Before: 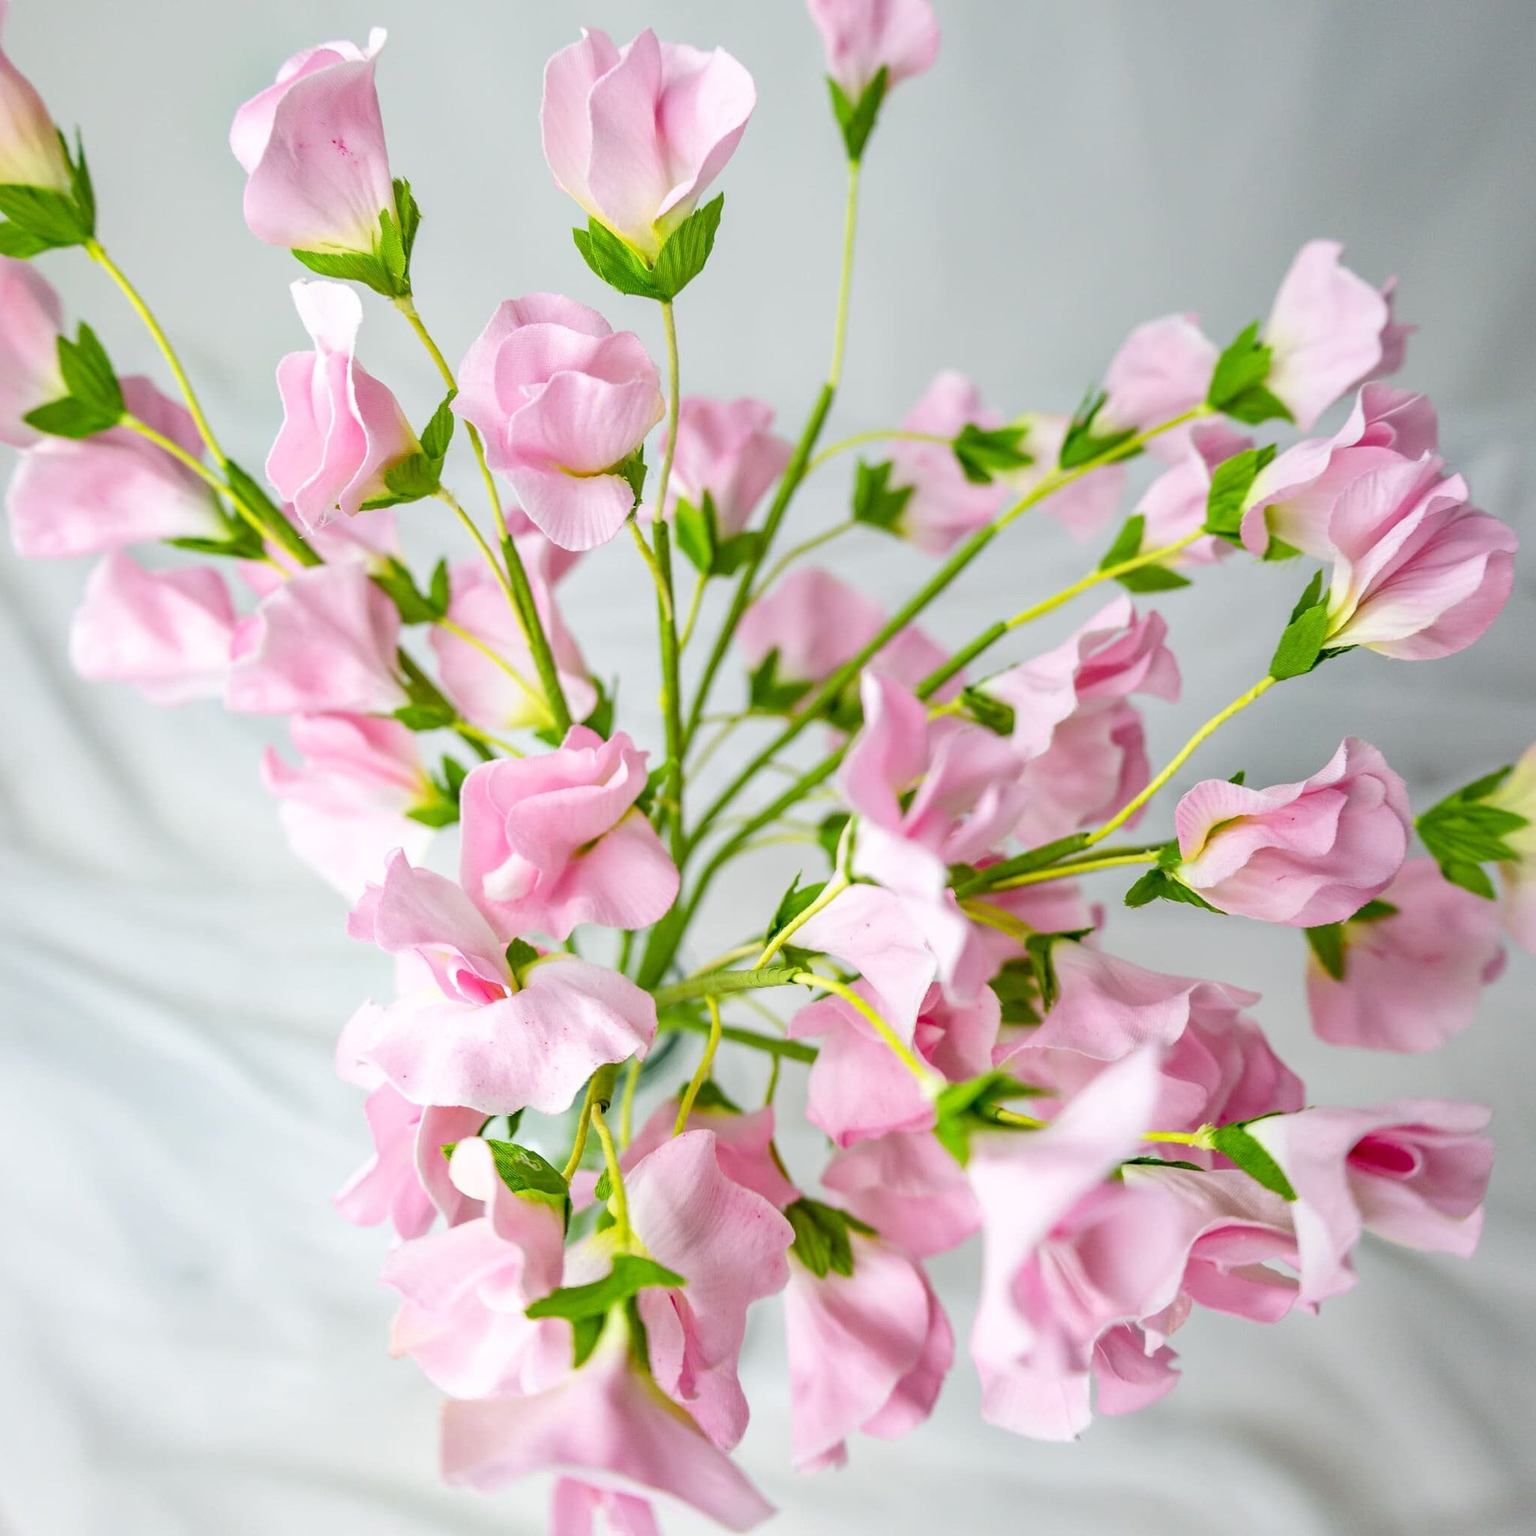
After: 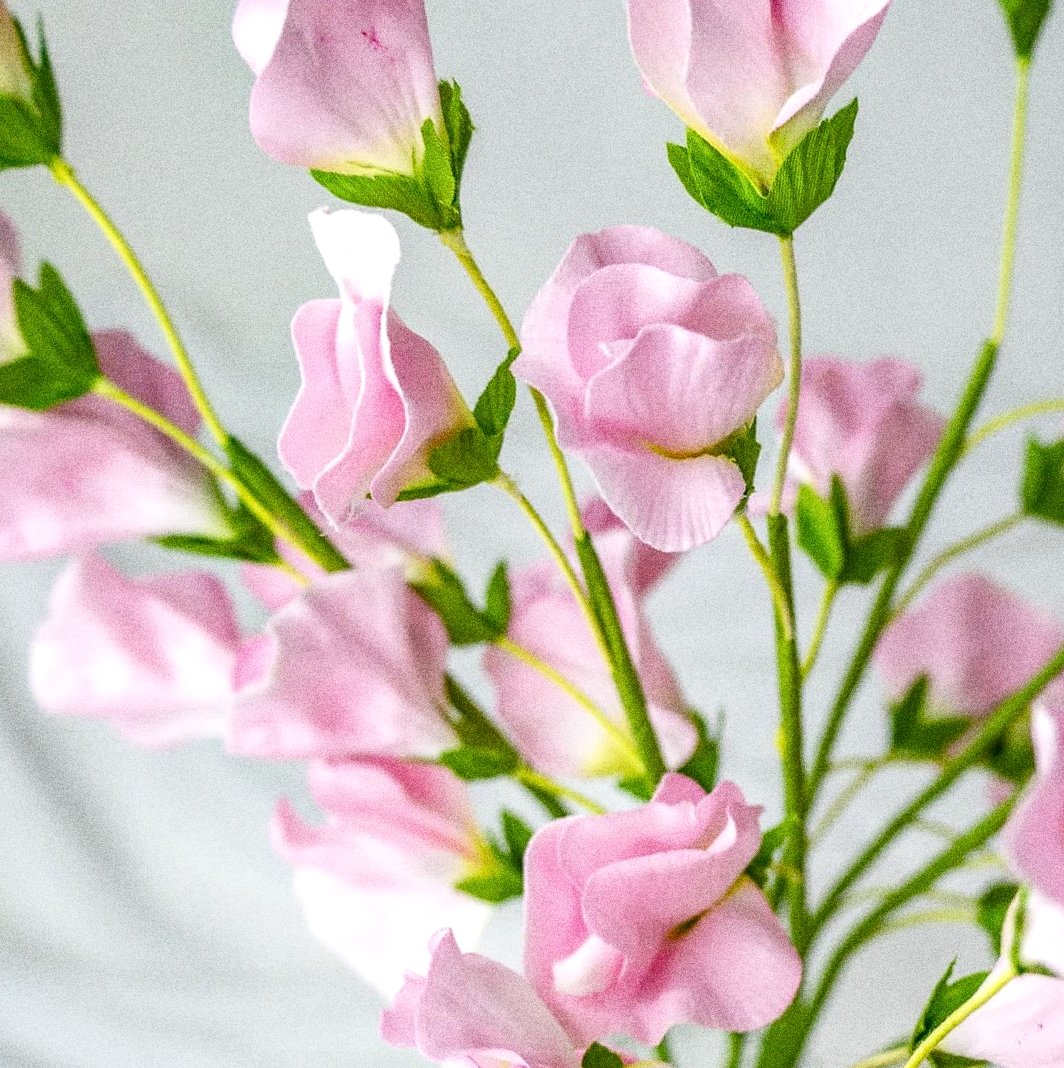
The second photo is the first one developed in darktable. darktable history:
crop and rotate: left 3.047%, top 7.509%, right 42.236%, bottom 37.598%
local contrast: detail 130%
grain: coarseness 10.62 ISO, strength 55.56%
